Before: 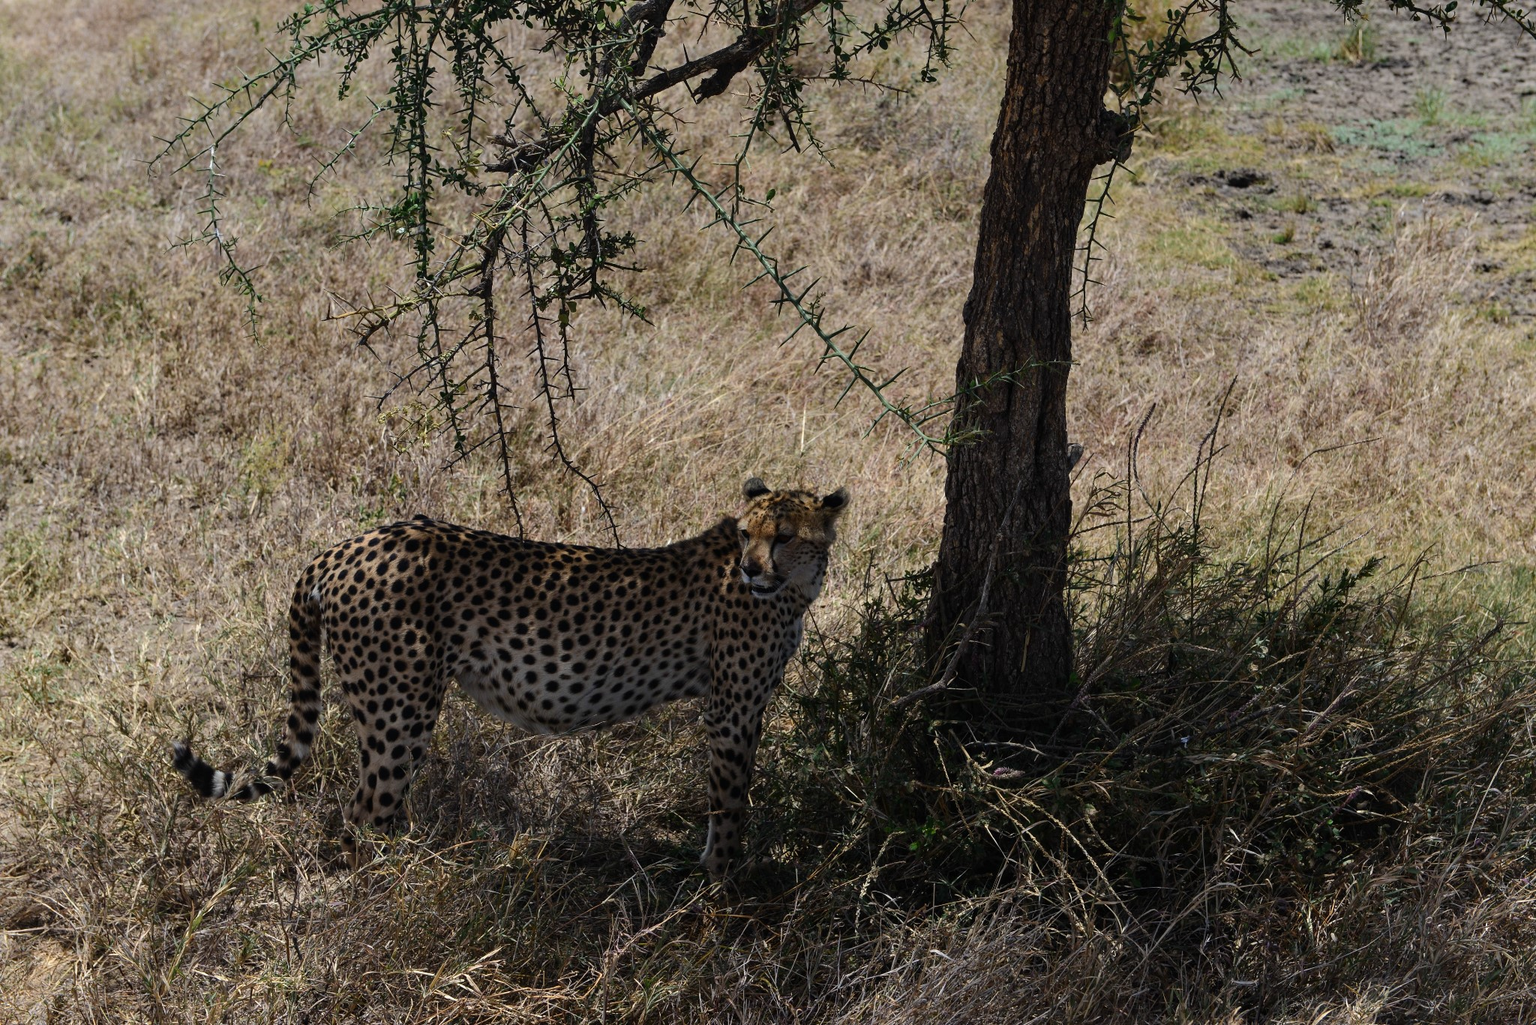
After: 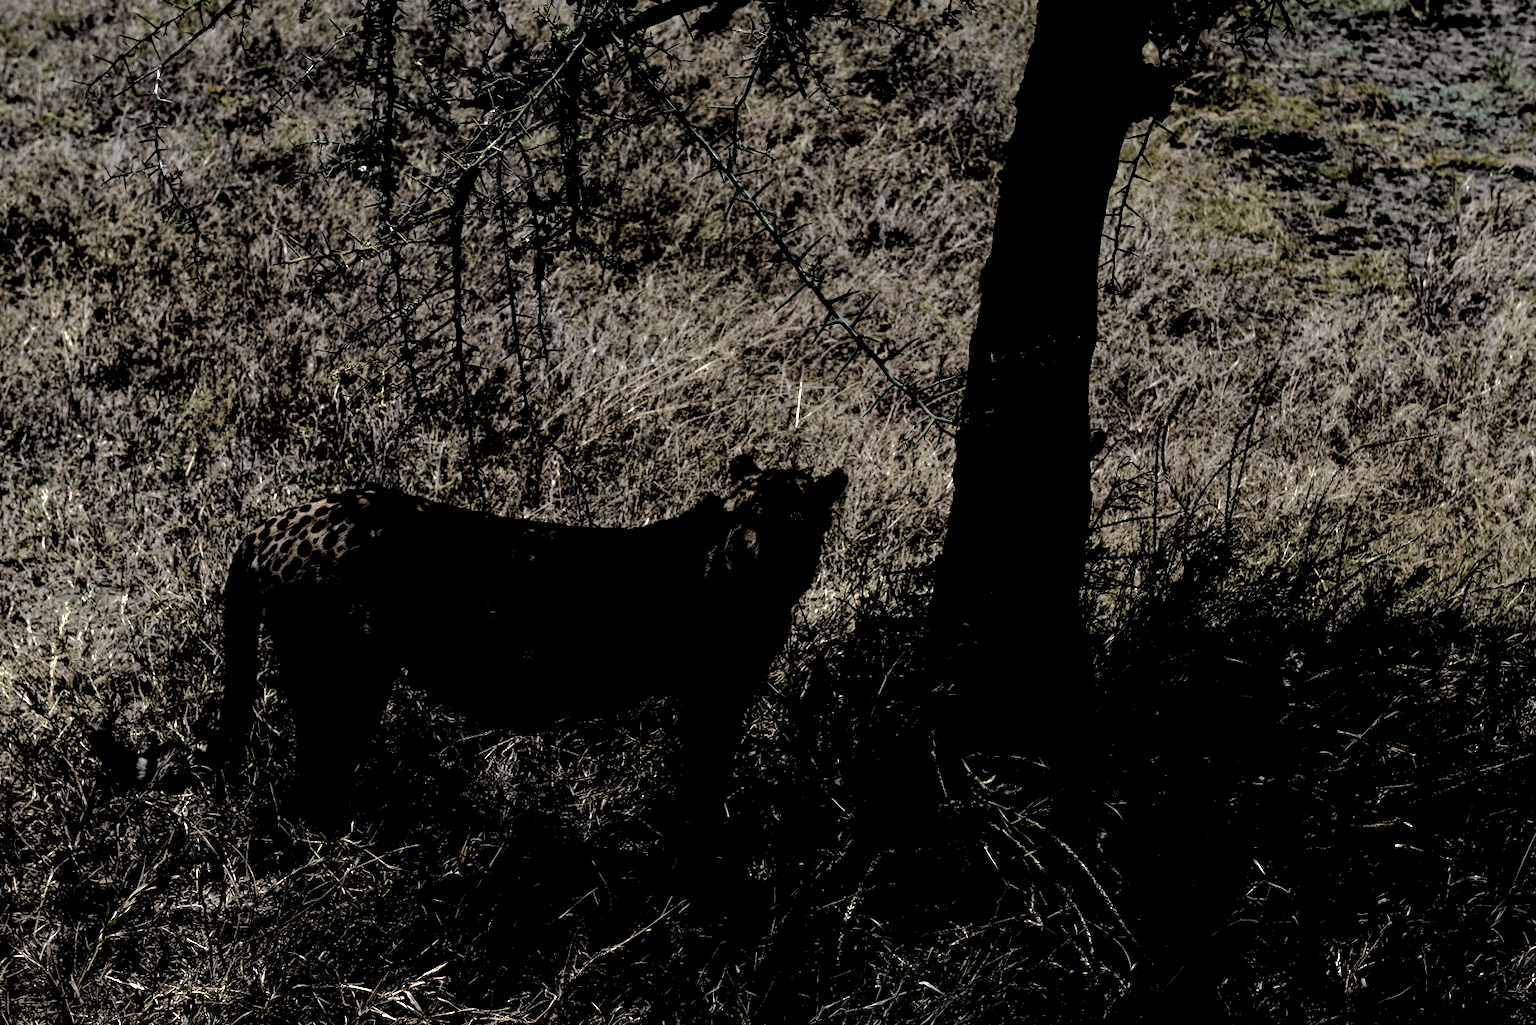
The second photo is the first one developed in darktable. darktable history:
crop and rotate: angle -1.96°, left 3.097%, top 4.154%, right 1.586%, bottom 0.529%
exposure: black level correction 0.001, compensate highlight preservation false
levels: levels [0.514, 0.759, 1]
tone equalizer: -8 EV -0.417 EV, -7 EV -0.389 EV, -6 EV -0.333 EV, -5 EV -0.222 EV, -3 EV 0.222 EV, -2 EV 0.333 EV, -1 EV 0.389 EV, +0 EV 0.417 EV, edges refinement/feathering 500, mask exposure compensation -1.57 EV, preserve details no
local contrast: highlights 100%, shadows 100%, detail 120%, midtone range 0.2
color balance: contrast 8.5%, output saturation 105%
tone curve: curves: ch0 [(0, 0) (0.003, 0.198) (0.011, 0.198) (0.025, 0.198) (0.044, 0.198) (0.069, 0.201) (0.1, 0.202) (0.136, 0.207) (0.177, 0.212) (0.224, 0.222) (0.277, 0.27) (0.335, 0.332) (0.399, 0.422) (0.468, 0.542) (0.543, 0.626) (0.623, 0.698) (0.709, 0.764) (0.801, 0.82) (0.898, 0.863) (1, 1)], preserve colors none
